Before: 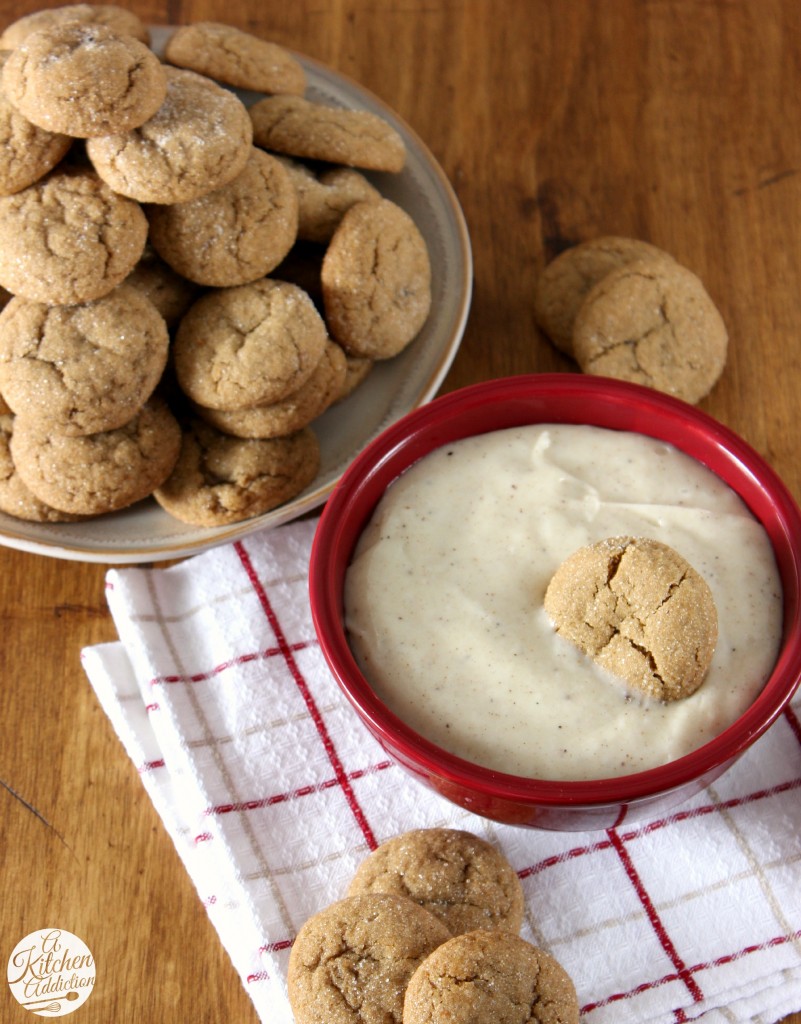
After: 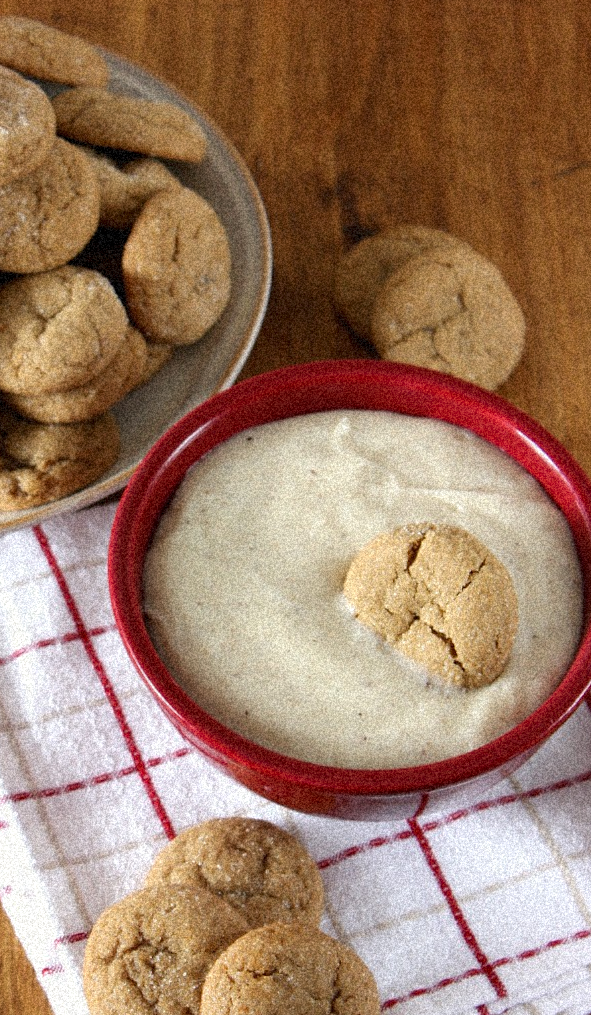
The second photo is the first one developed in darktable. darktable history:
grain: coarseness 46.9 ISO, strength 50.21%, mid-tones bias 0%
crop and rotate: left 24.6%
rotate and perspective: rotation 0.226°, lens shift (vertical) -0.042, crop left 0.023, crop right 0.982, crop top 0.006, crop bottom 0.994
